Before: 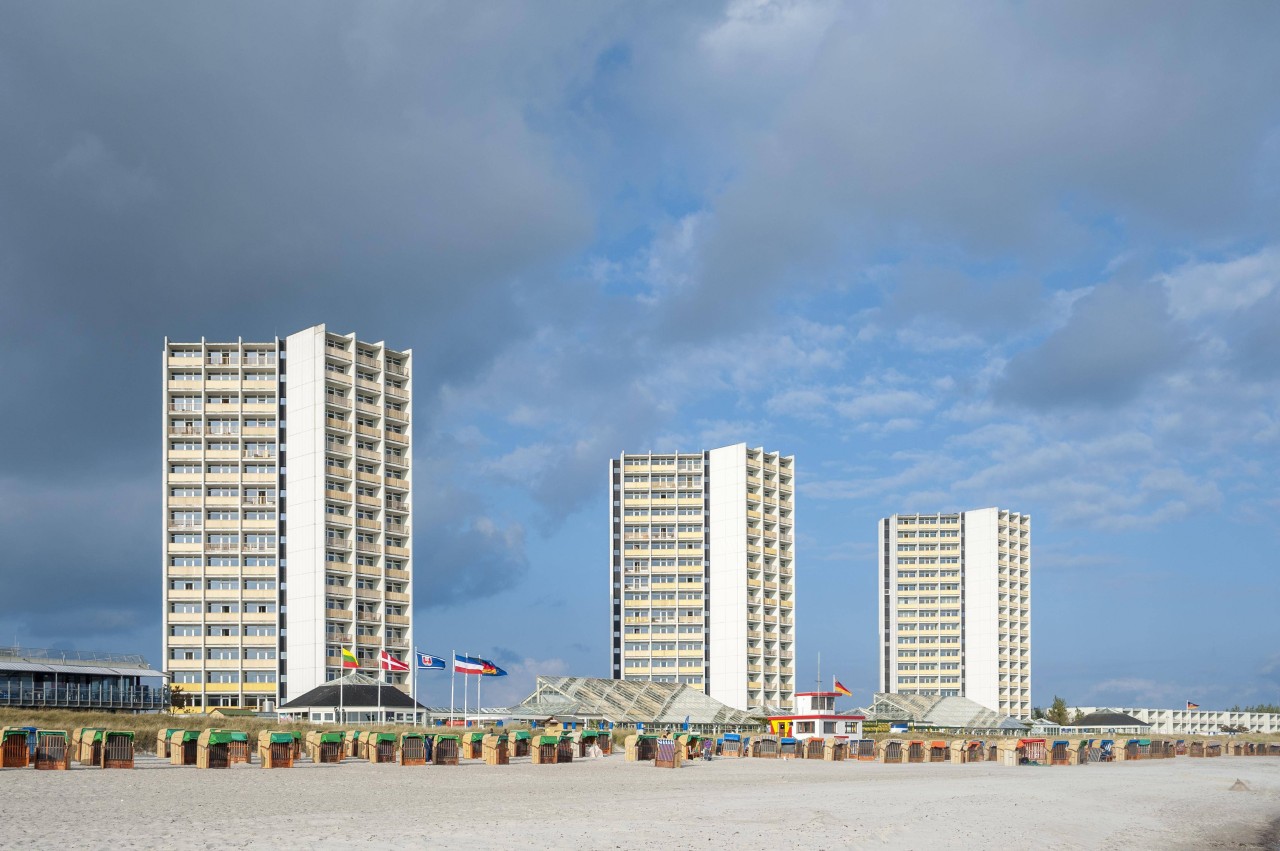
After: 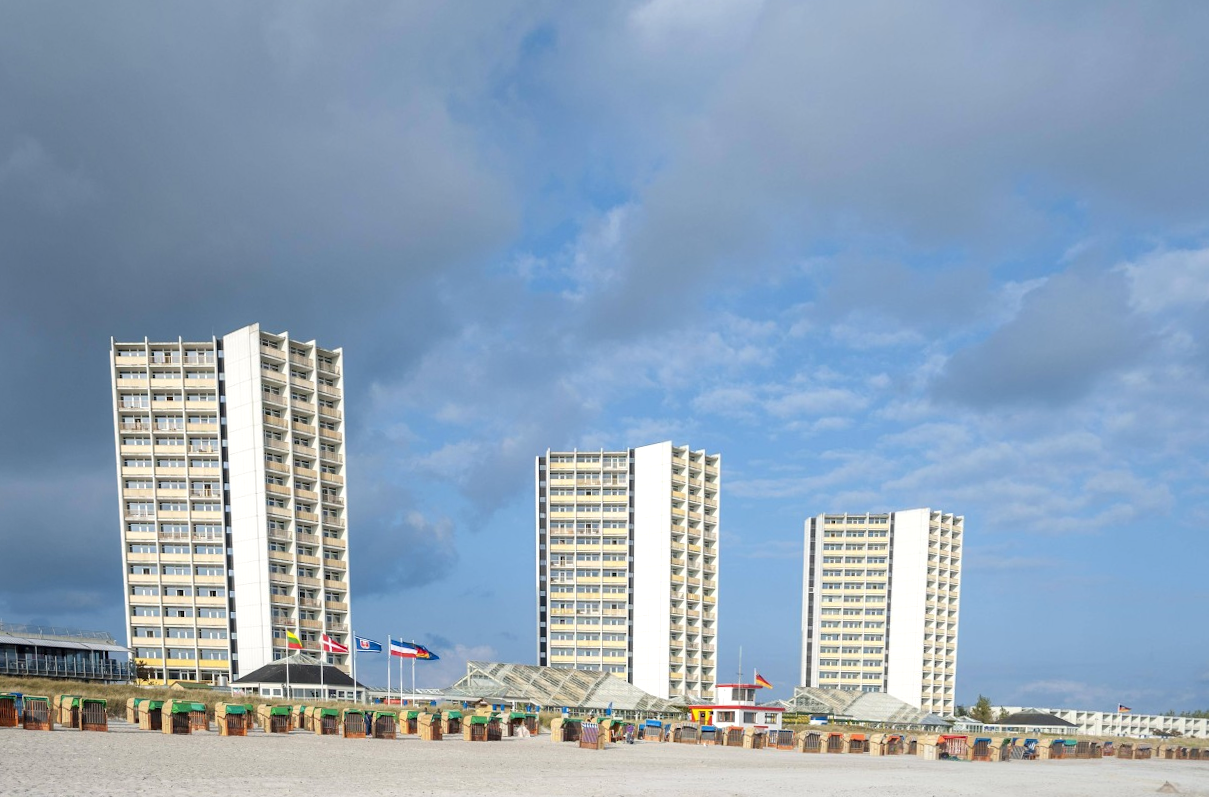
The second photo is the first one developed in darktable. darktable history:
rotate and perspective: rotation 0.062°, lens shift (vertical) 0.115, lens shift (horizontal) -0.133, crop left 0.047, crop right 0.94, crop top 0.061, crop bottom 0.94
exposure: exposure 0.131 EV, compensate highlight preservation false
